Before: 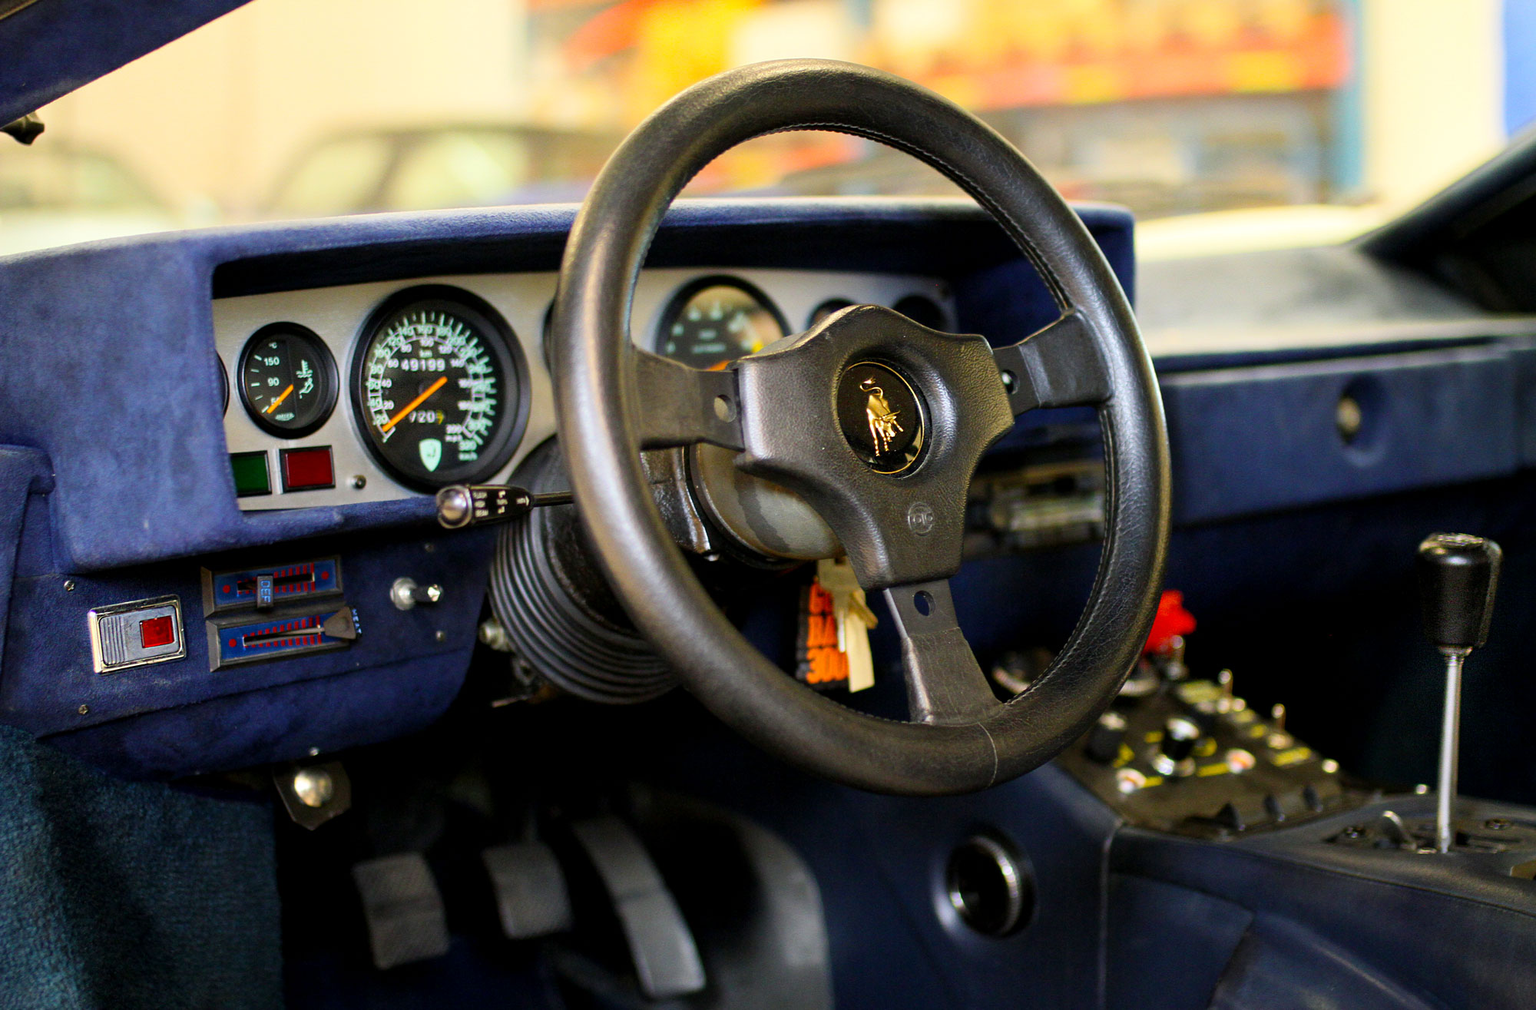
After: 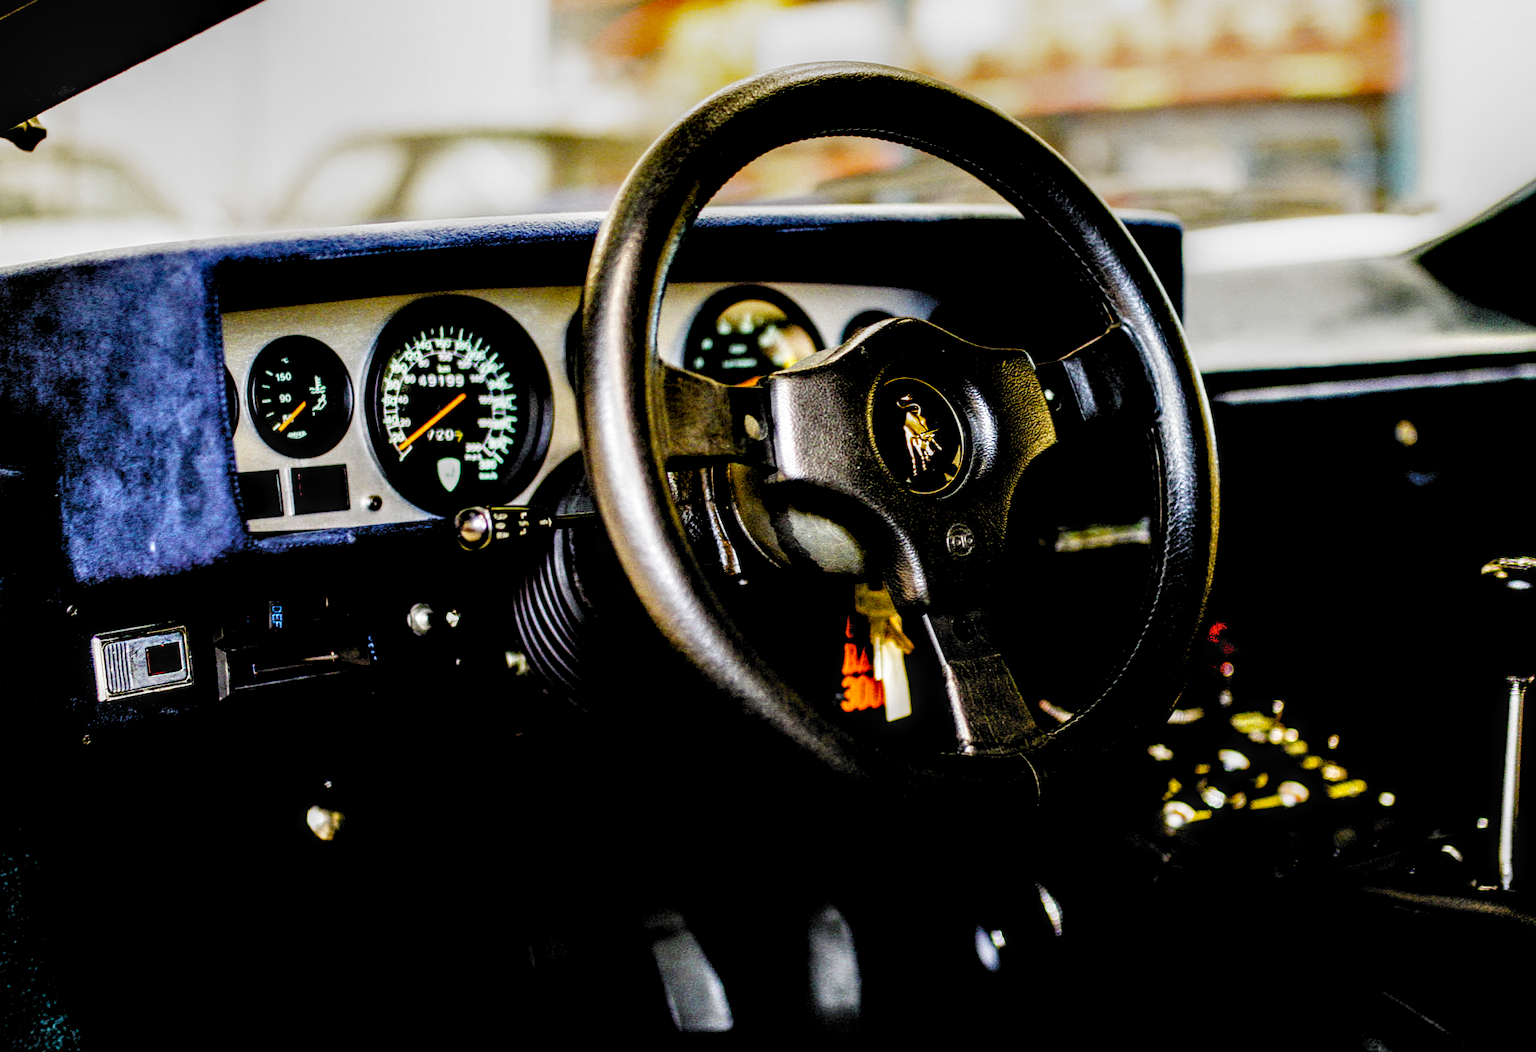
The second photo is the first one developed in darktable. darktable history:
local contrast: highlights 18%, detail 186%
exposure: black level correction 0.048, exposure 0.012 EV, compensate exposure bias true, compensate highlight preservation false
crop: right 4.068%, bottom 0.02%
color zones: curves: ch0 [(0.25, 0.5) (0.463, 0.627) (0.484, 0.637) (0.75, 0.5)]
tone curve: curves: ch0 [(0, 0) (0.08, 0.06) (0.17, 0.14) (0.5, 0.5) (0.83, 0.86) (0.92, 0.94) (1, 1)], color space Lab, independent channels, preserve colors none
filmic rgb: black relative exposure -5.12 EV, white relative exposure 3.97 EV, hardness 2.88, contrast 1.299, highlights saturation mix -31.36%, add noise in highlights 0.001, preserve chrominance no, color science v3 (2019), use custom middle-gray values true, contrast in highlights soft
